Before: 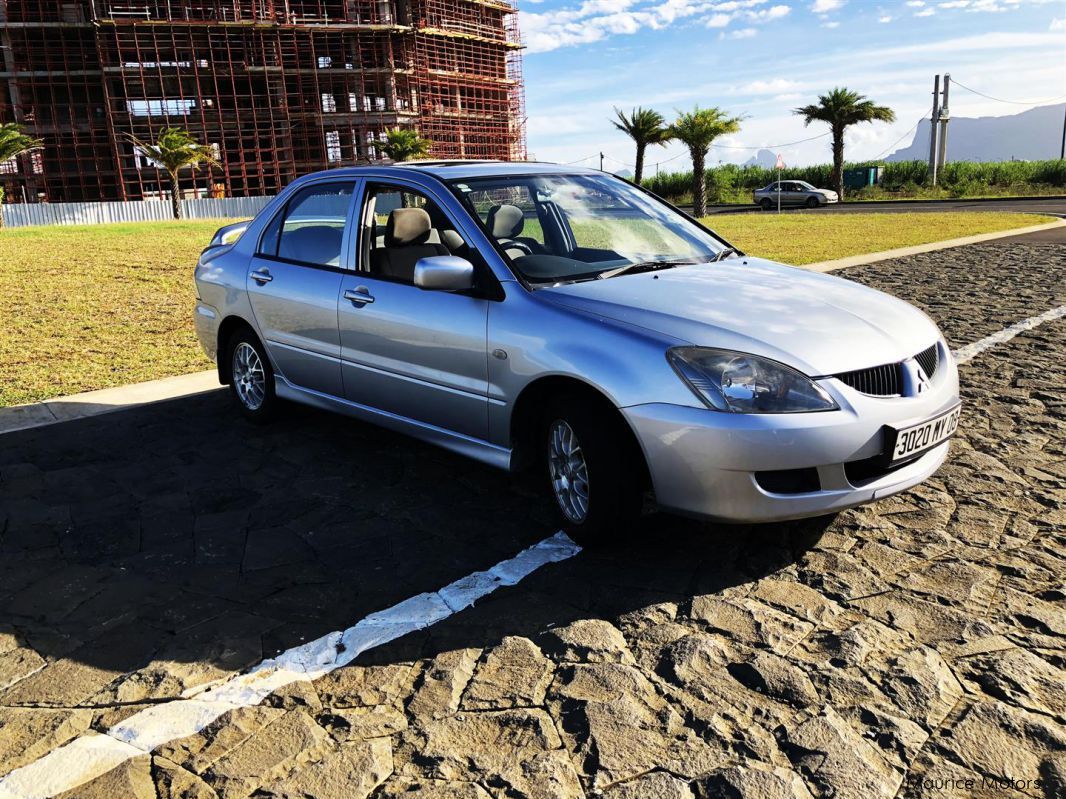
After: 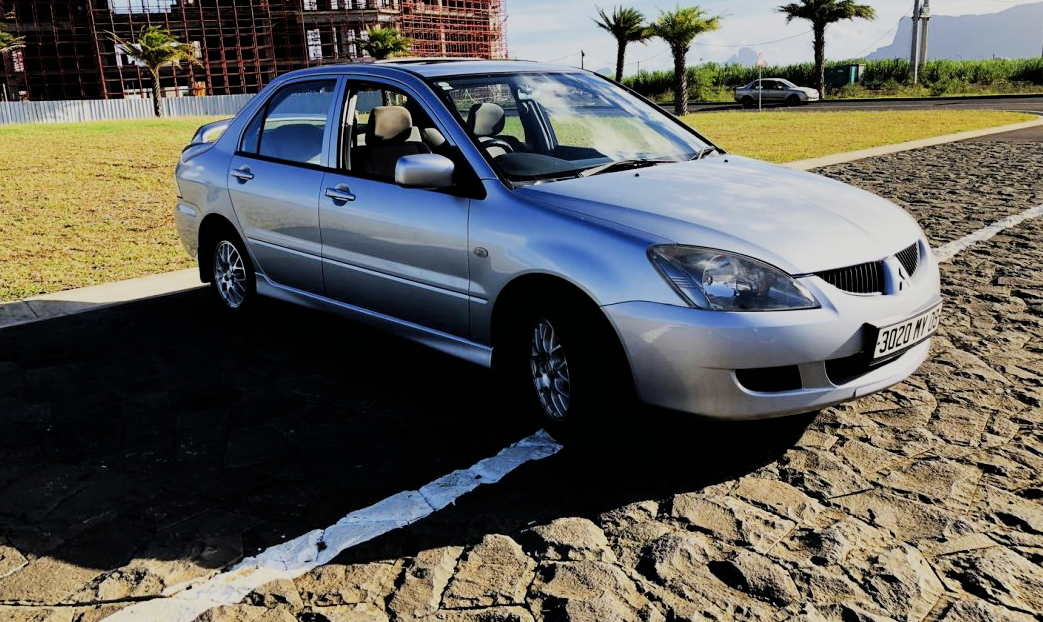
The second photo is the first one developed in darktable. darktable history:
levels: levels [0, 0.476, 0.951]
crop and rotate: left 1.814%, top 12.818%, right 0.25%, bottom 9.225%
filmic rgb: black relative exposure -6.98 EV, white relative exposure 5.63 EV, hardness 2.86
